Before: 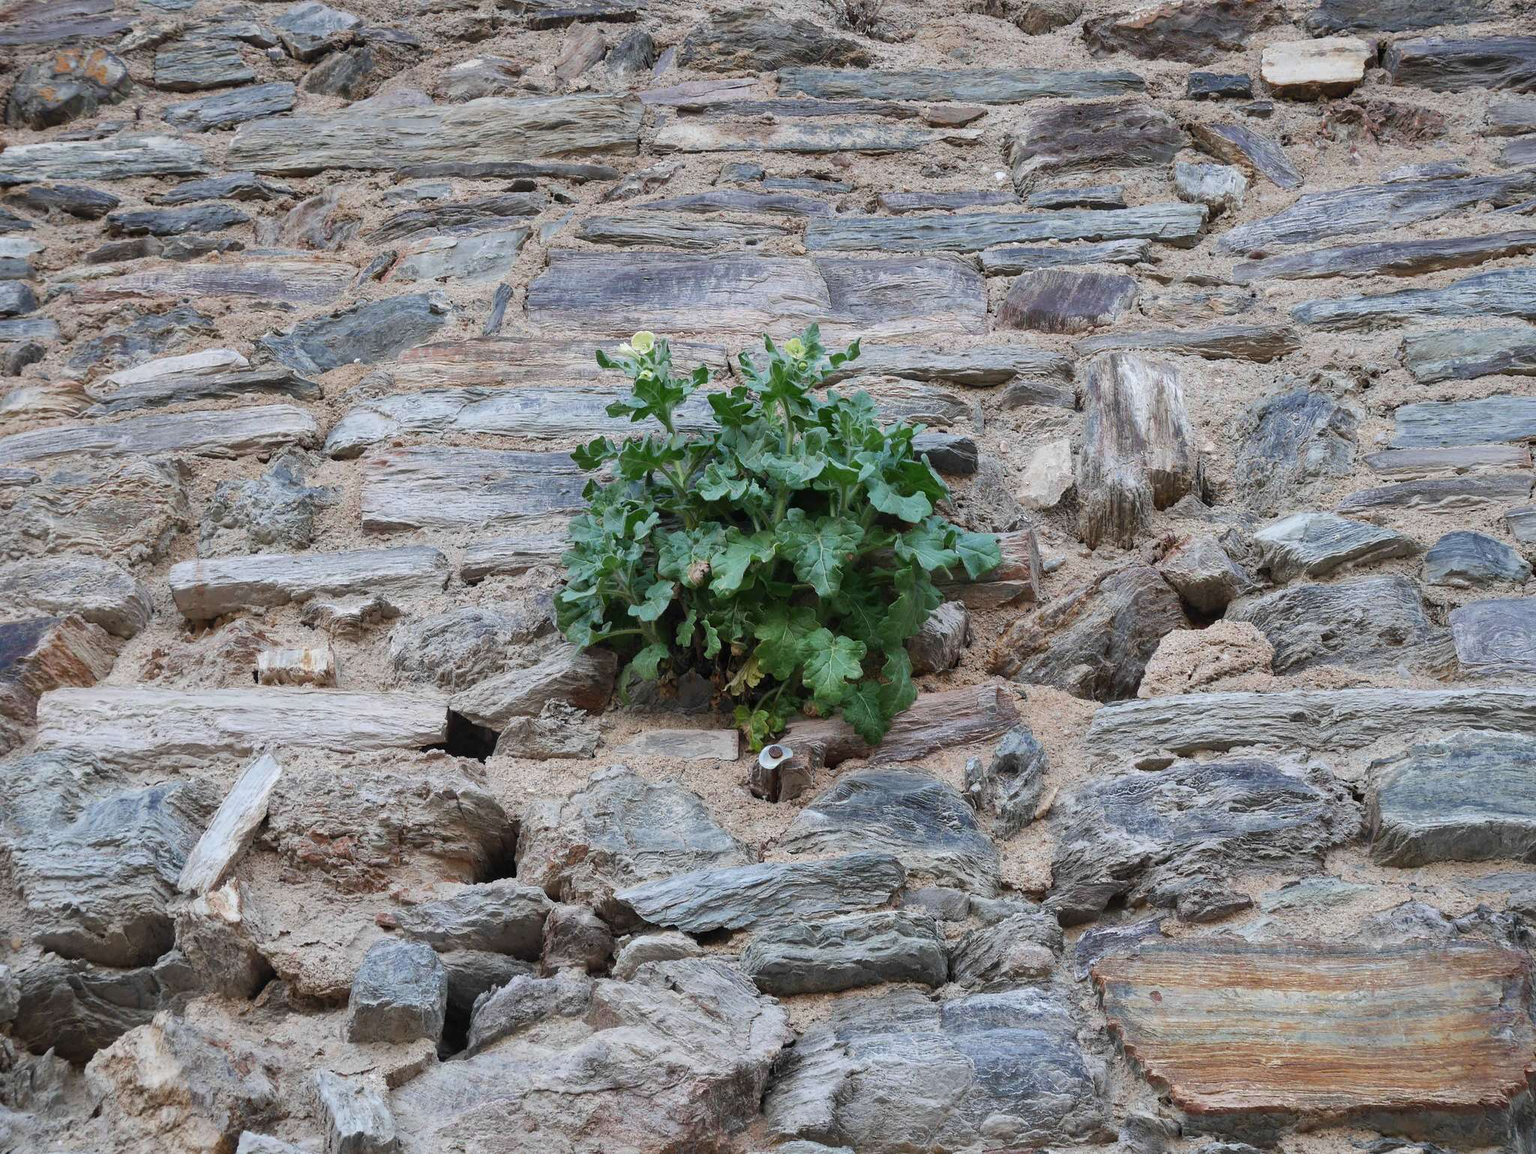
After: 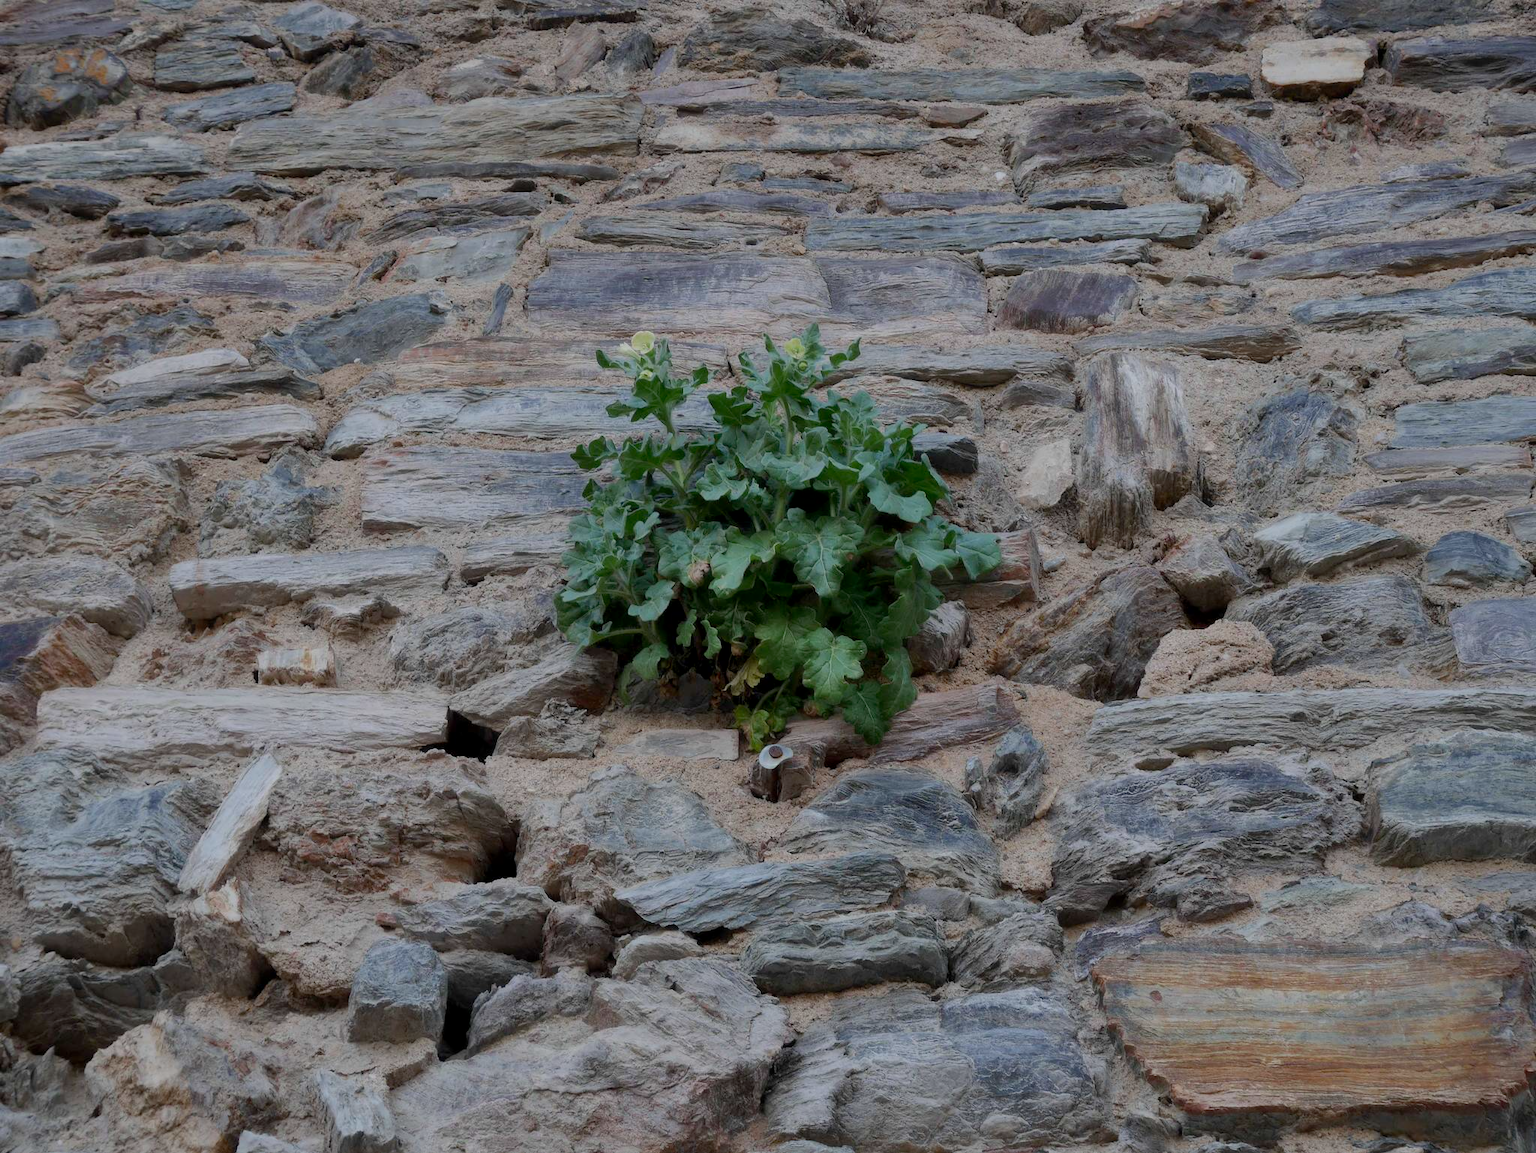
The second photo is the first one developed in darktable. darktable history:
shadows and highlights: shadows 29.32, highlights -29.32, low approximation 0.01, soften with gaussian
exposure: black level correction 0.009, exposure -0.637 EV, compensate highlight preservation false
contrast equalizer: octaves 7, y [[0.502, 0.505, 0.512, 0.529, 0.564, 0.588], [0.5 ×6], [0.502, 0.505, 0.512, 0.529, 0.564, 0.588], [0, 0.001, 0.001, 0.004, 0.008, 0.011], [0, 0.001, 0.001, 0.004, 0.008, 0.011]], mix -1
